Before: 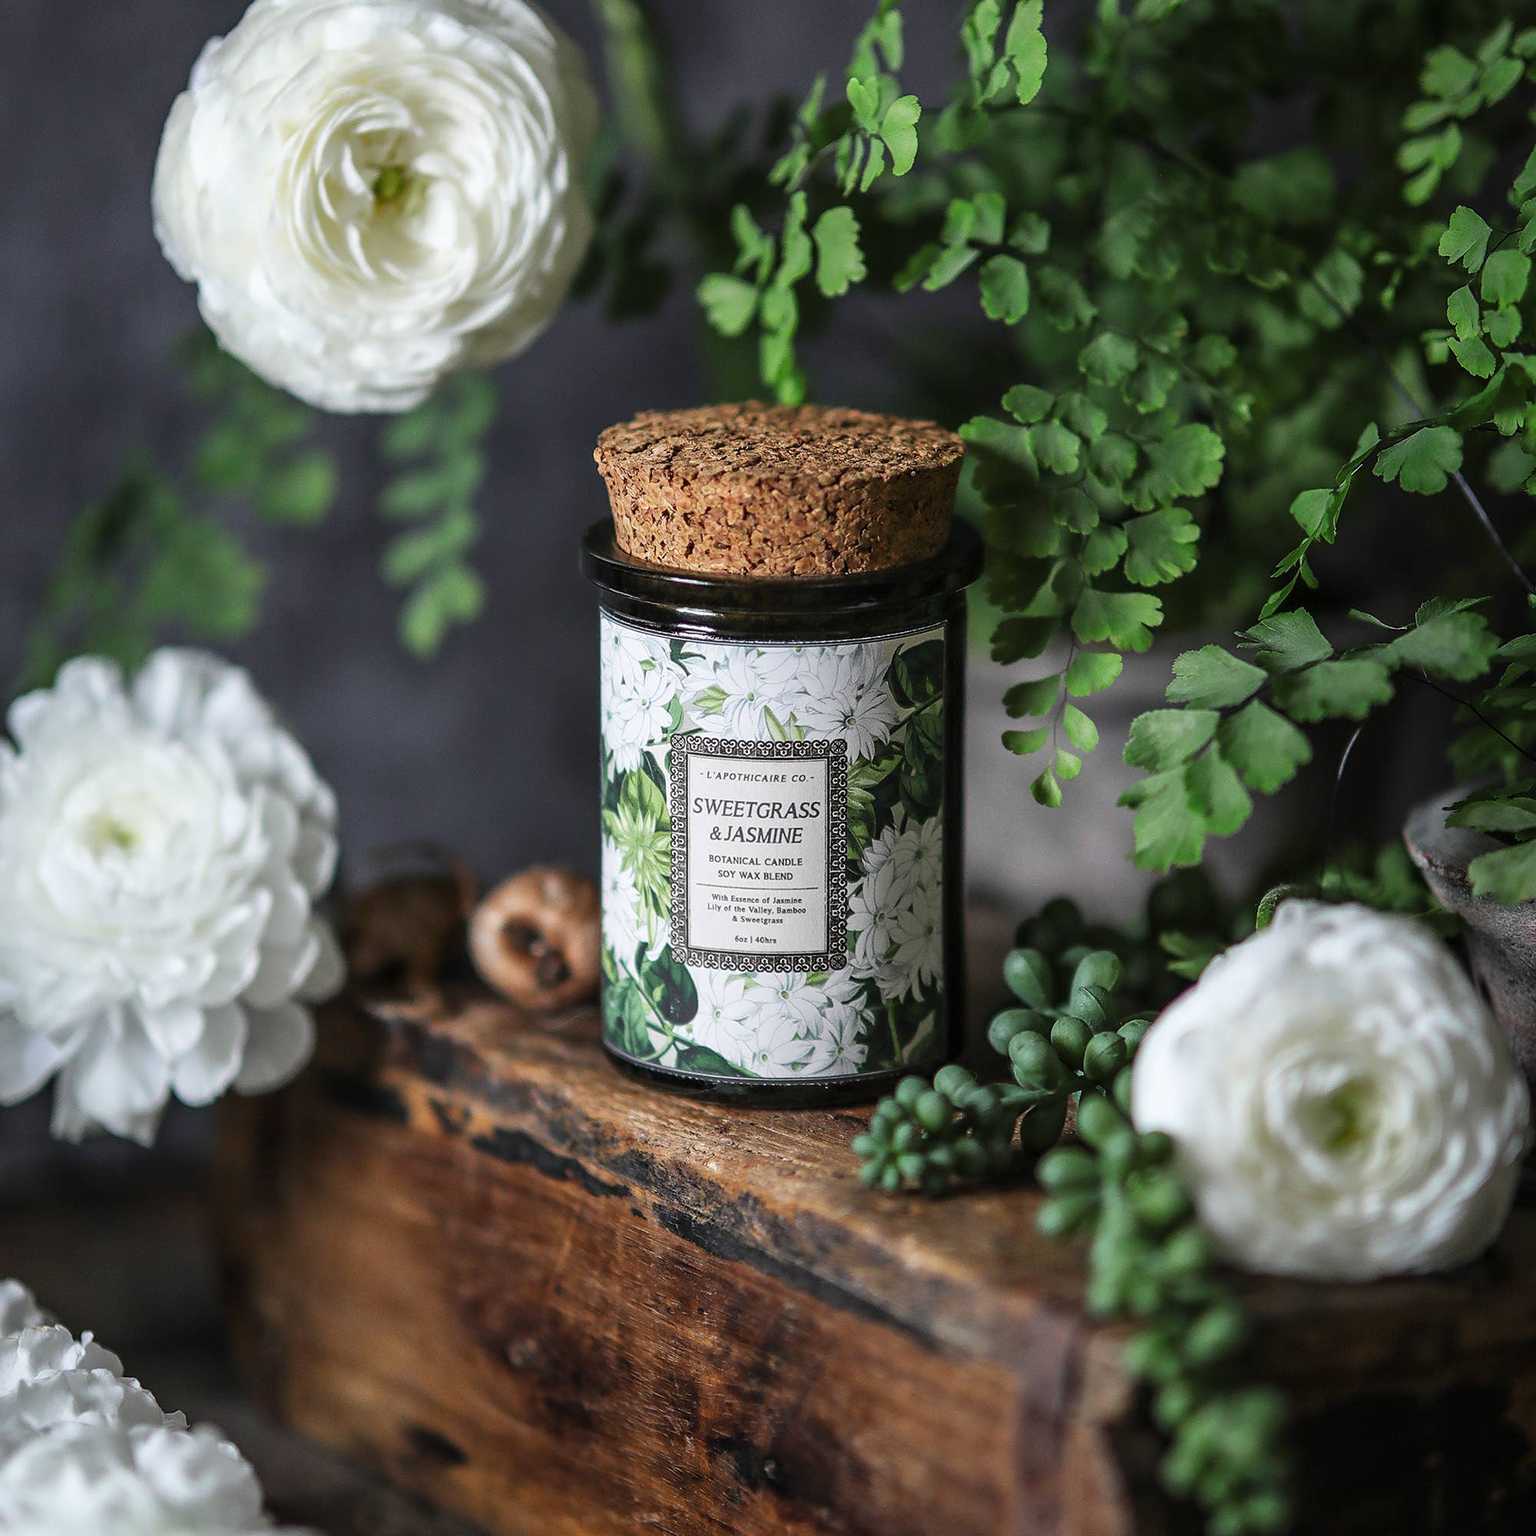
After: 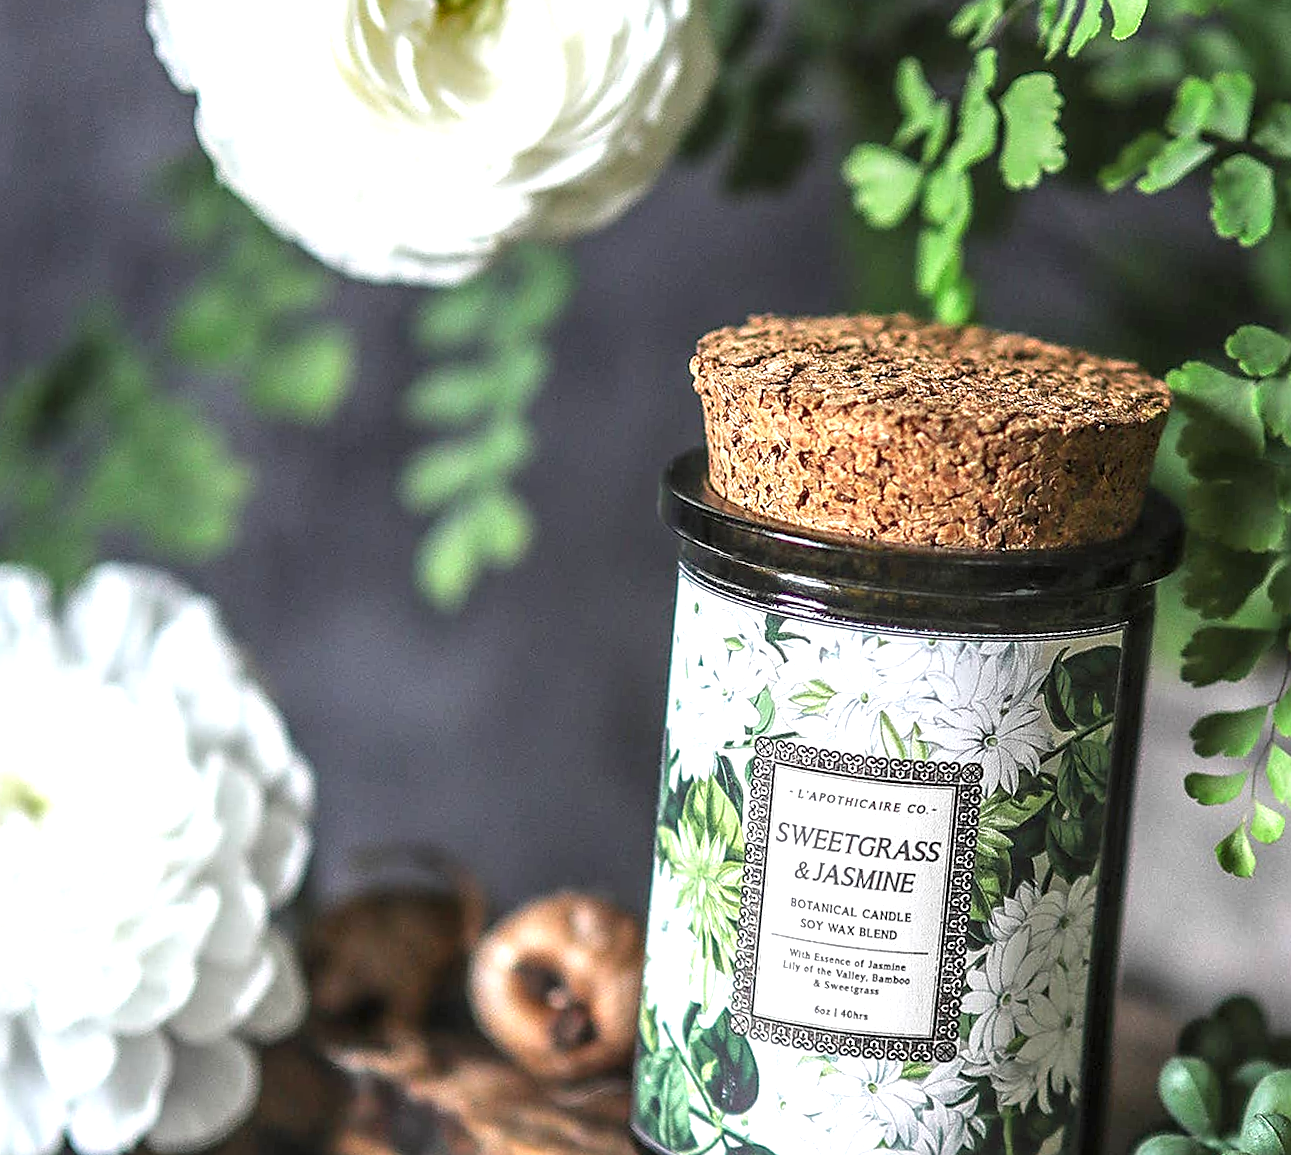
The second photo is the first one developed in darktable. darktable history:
crop and rotate: angle -5.33°, left 2.217%, top 6.921%, right 27.507%, bottom 30.17%
local contrast: on, module defaults
sharpen: on, module defaults
exposure: black level correction 0, exposure 0.896 EV, compensate highlight preservation false
